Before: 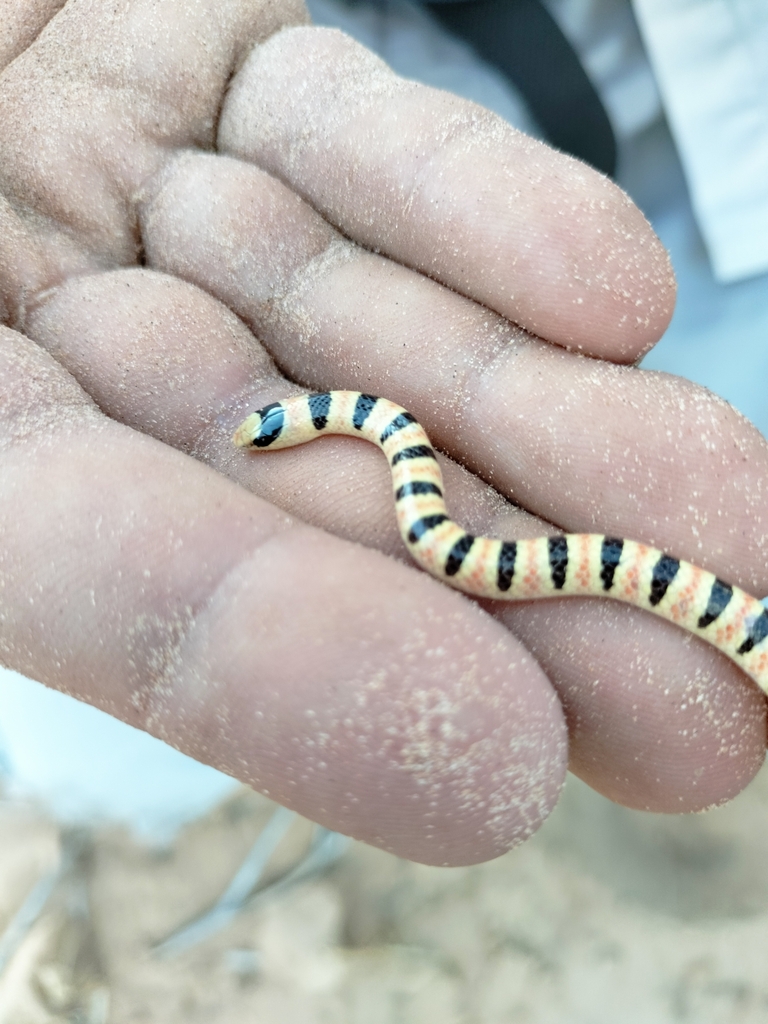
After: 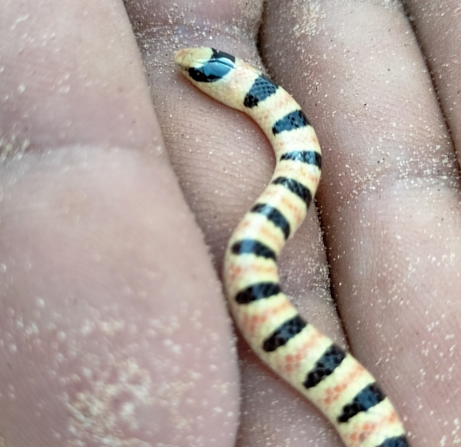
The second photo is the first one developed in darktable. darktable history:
crop and rotate: angle -44.31°, top 16.33%, right 0.992%, bottom 11.723%
shadows and highlights: soften with gaussian
